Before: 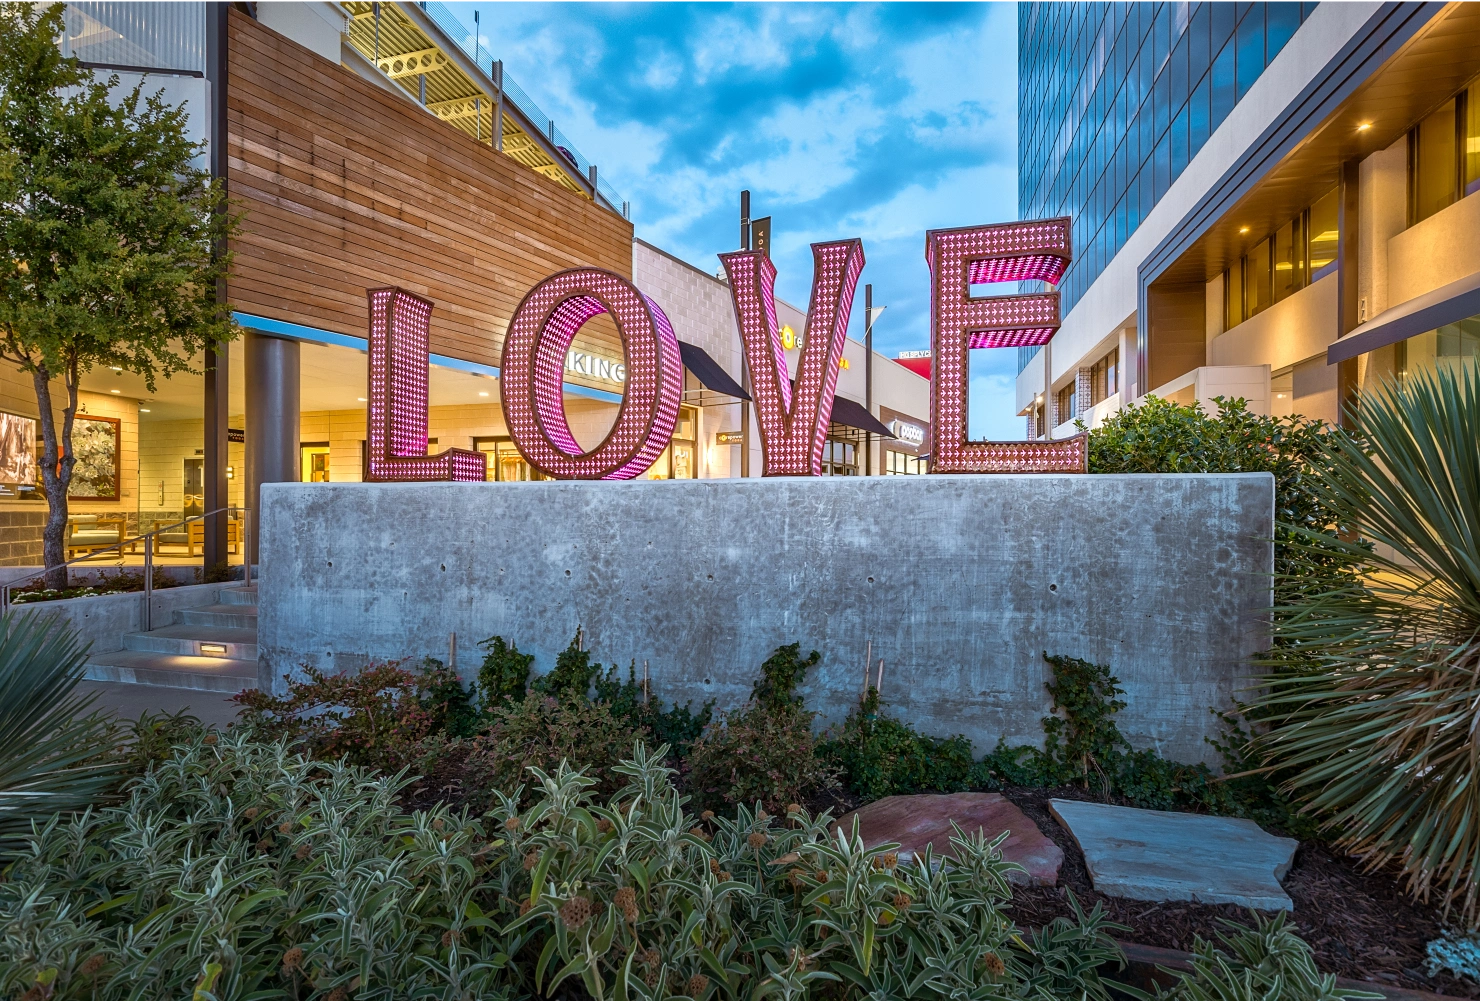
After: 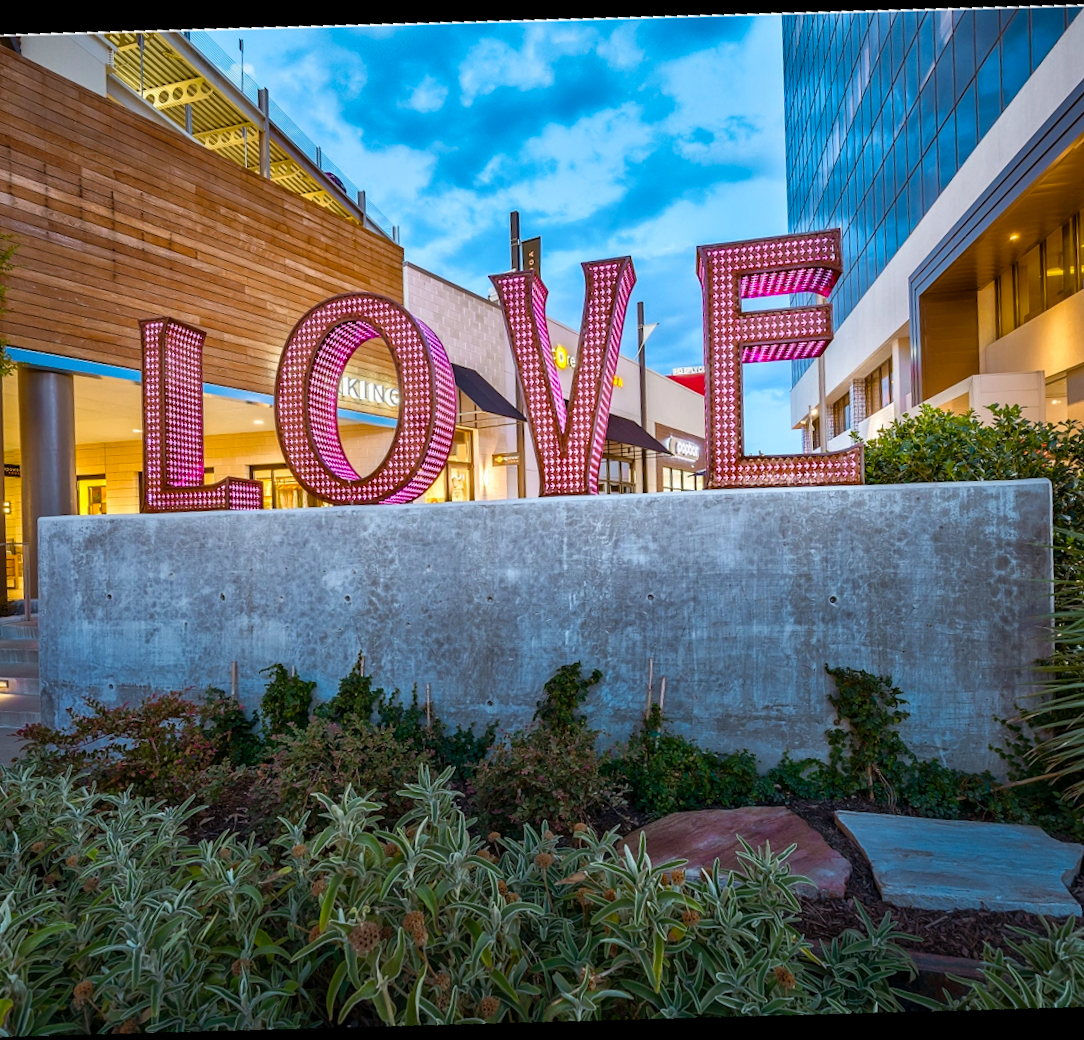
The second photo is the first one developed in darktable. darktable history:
tone equalizer: on, module defaults
color balance rgb: linear chroma grading › shadows -8%, linear chroma grading › global chroma 10%, perceptual saturation grading › global saturation 2%, perceptual saturation grading › highlights -2%, perceptual saturation grading › mid-tones 4%, perceptual saturation grading › shadows 8%, perceptual brilliance grading › global brilliance 2%, perceptual brilliance grading › highlights -4%, global vibrance 16%, saturation formula JzAzBz (2021)
rotate and perspective: rotation -4.86°, automatic cropping off
crop and rotate: angle -3.27°, left 14.277%, top 0.028%, right 10.766%, bottom 0.028%
